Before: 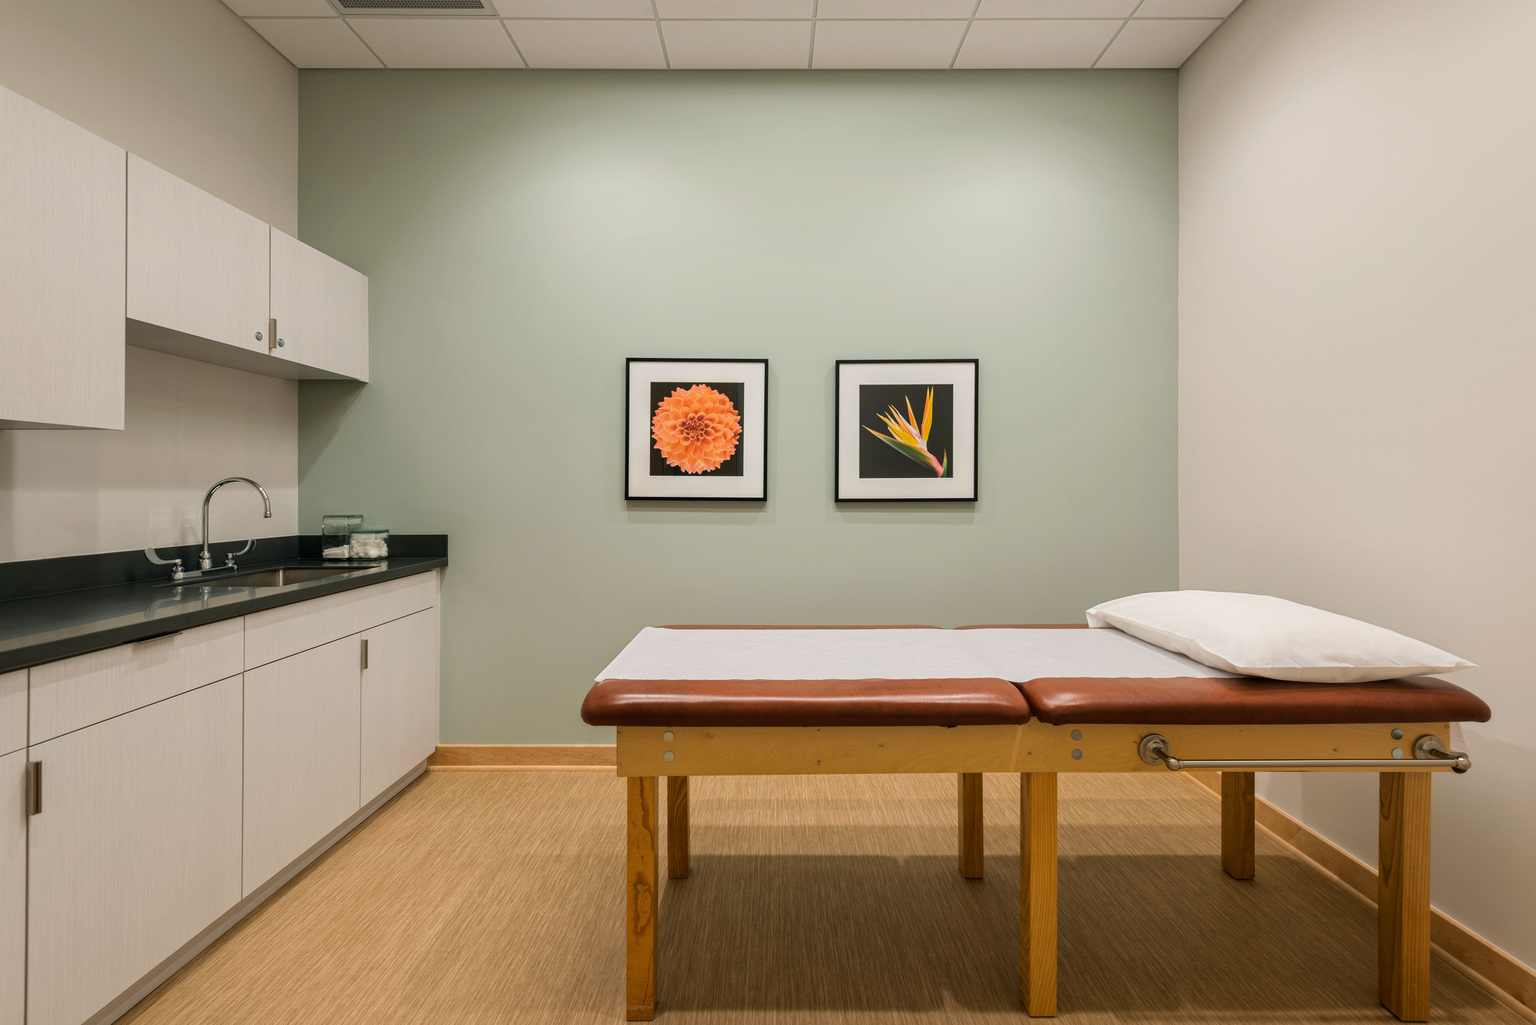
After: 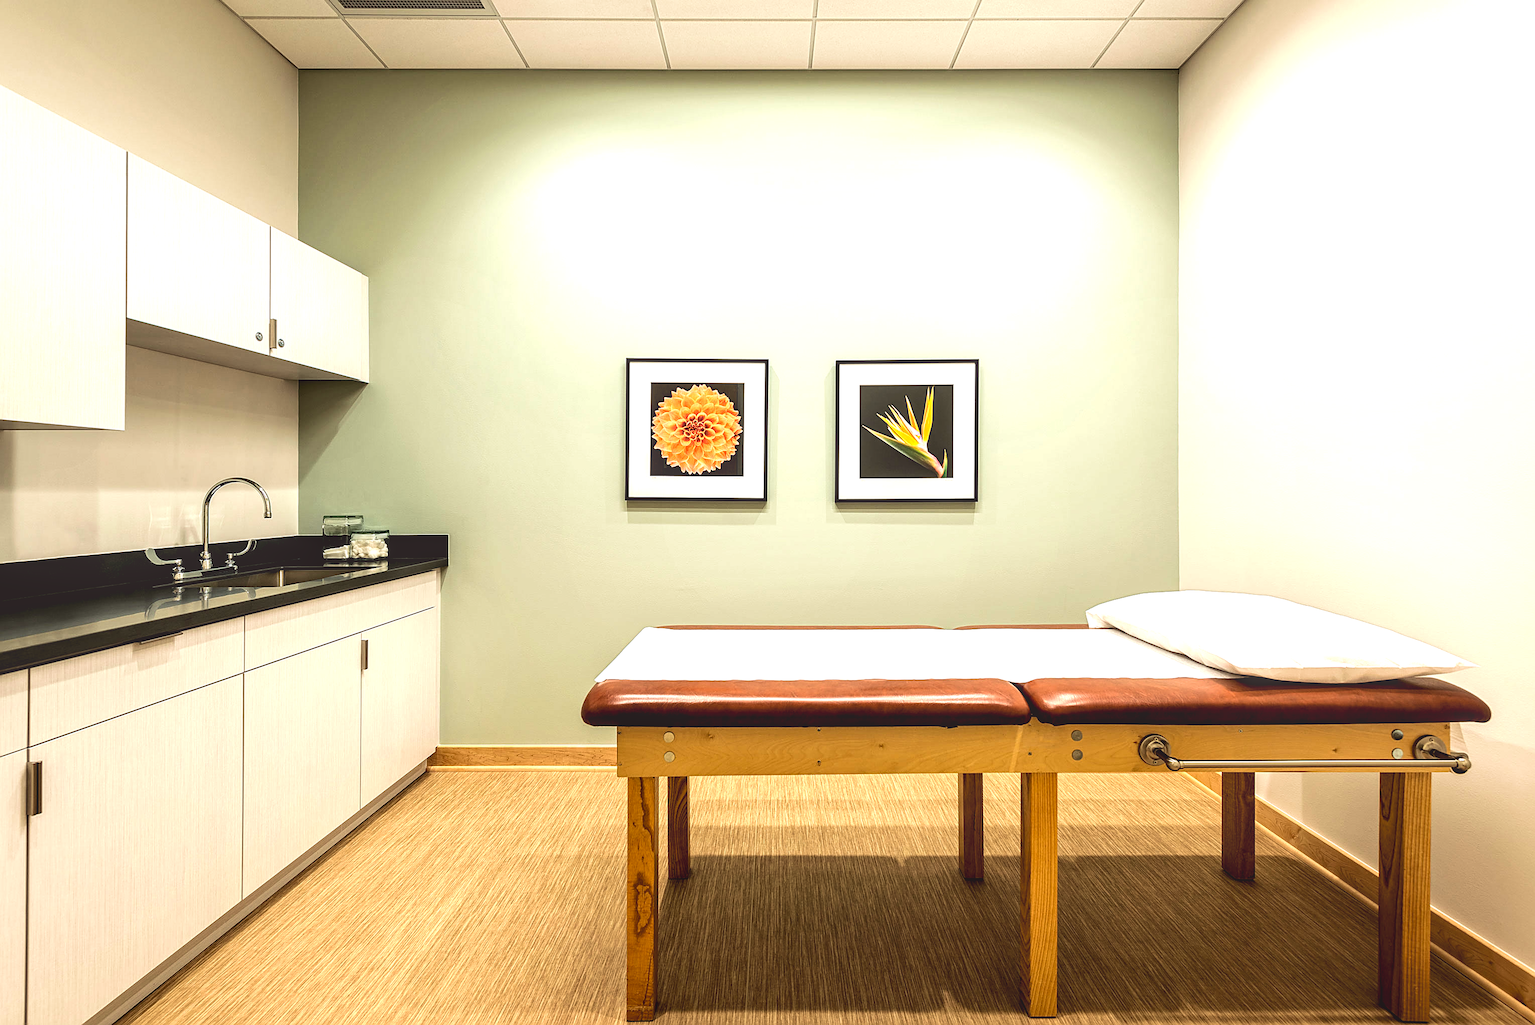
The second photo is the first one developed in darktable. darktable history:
tone equalizer: -8 EV -0.717 EV, -7 EV -0.726 EV, -6 EV -0.571 EV, -5 EV -0.399 EV, -3 EV 0.369 EV, -2 EV 0.6 EV, -1 EV 0.676 EV, +0 EV 0.771 EV, edges refinement/feathering 500, mask exposure compensation -1.57 EV, preserve details no
color correction: highlights a* -1.13, highlights b* 4.6, shadows a* 3.55
exposure: black level correction 0.001, exposure 0.499 EV, compensate exposure bias true, compensate highlight preservation false
sharpen: amount 0.74
tone curve: curves: ch0 [(0.122, 0.111) (1, 1)], preserve colors none
local contrast: on, module defaults
velvia: on, module defaults
